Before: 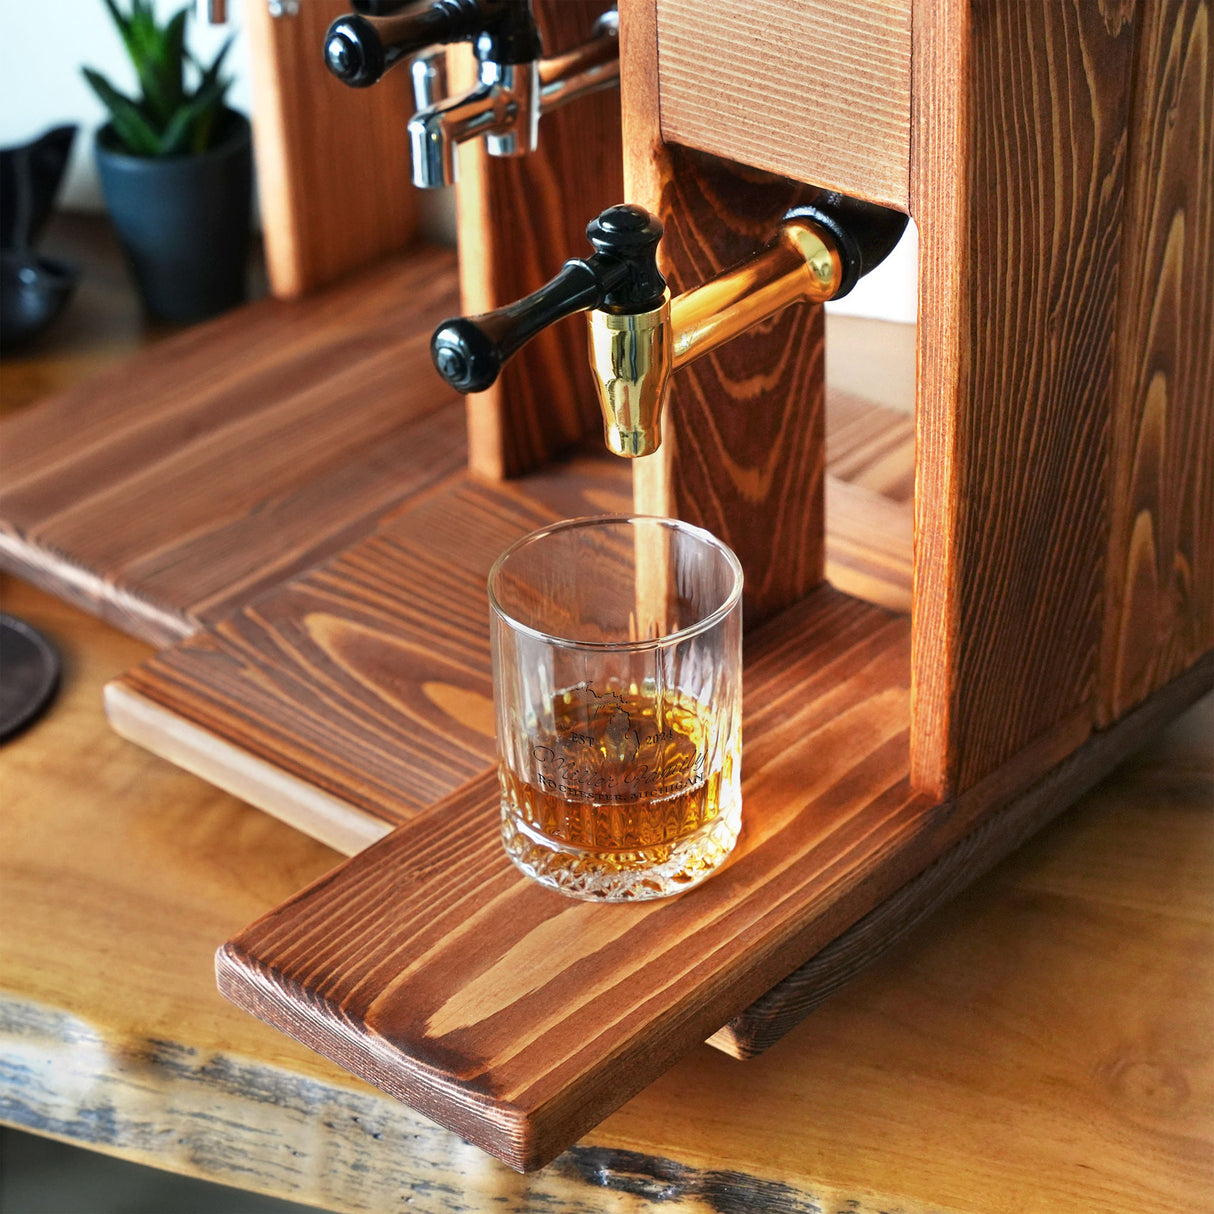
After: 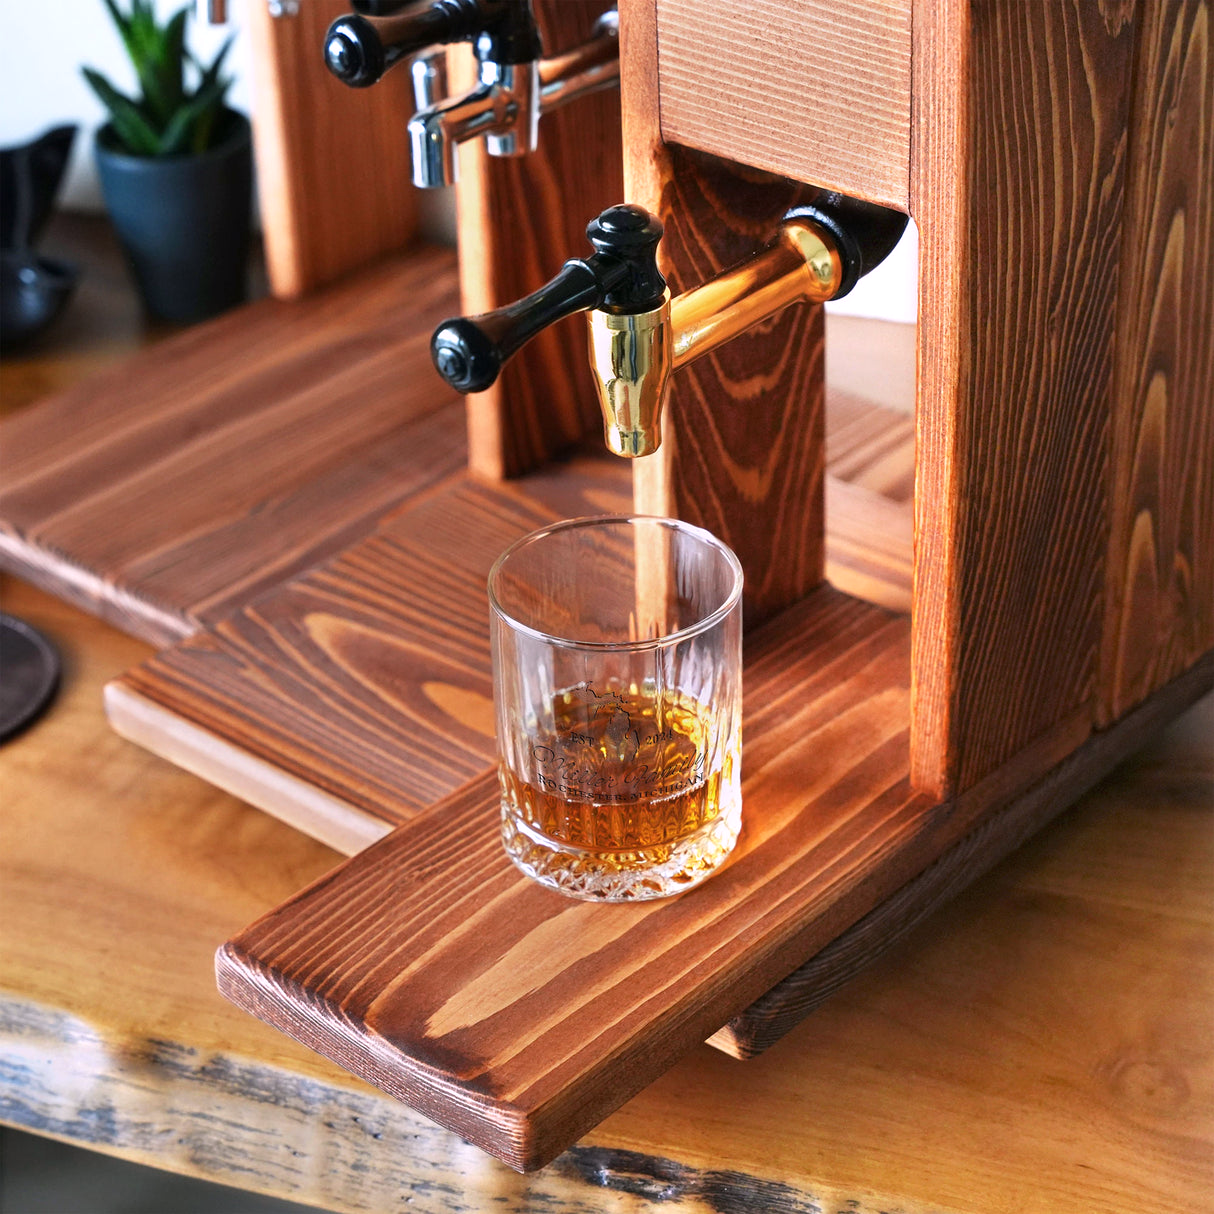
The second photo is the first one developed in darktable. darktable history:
white balance: red 1.05, blue 1.072
